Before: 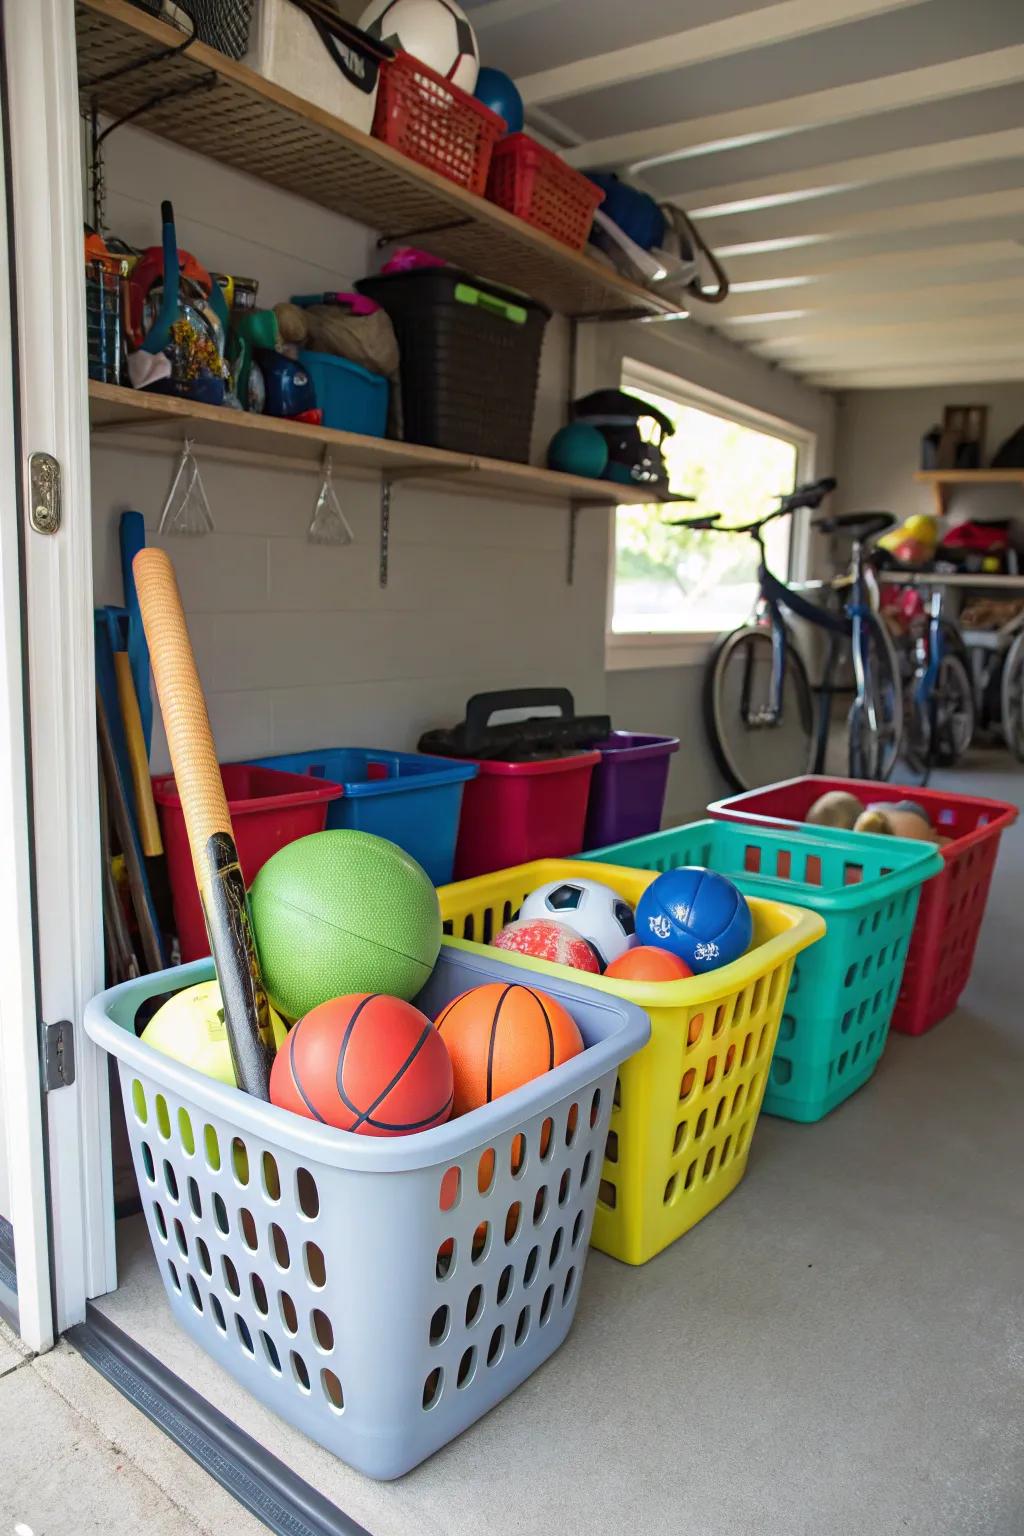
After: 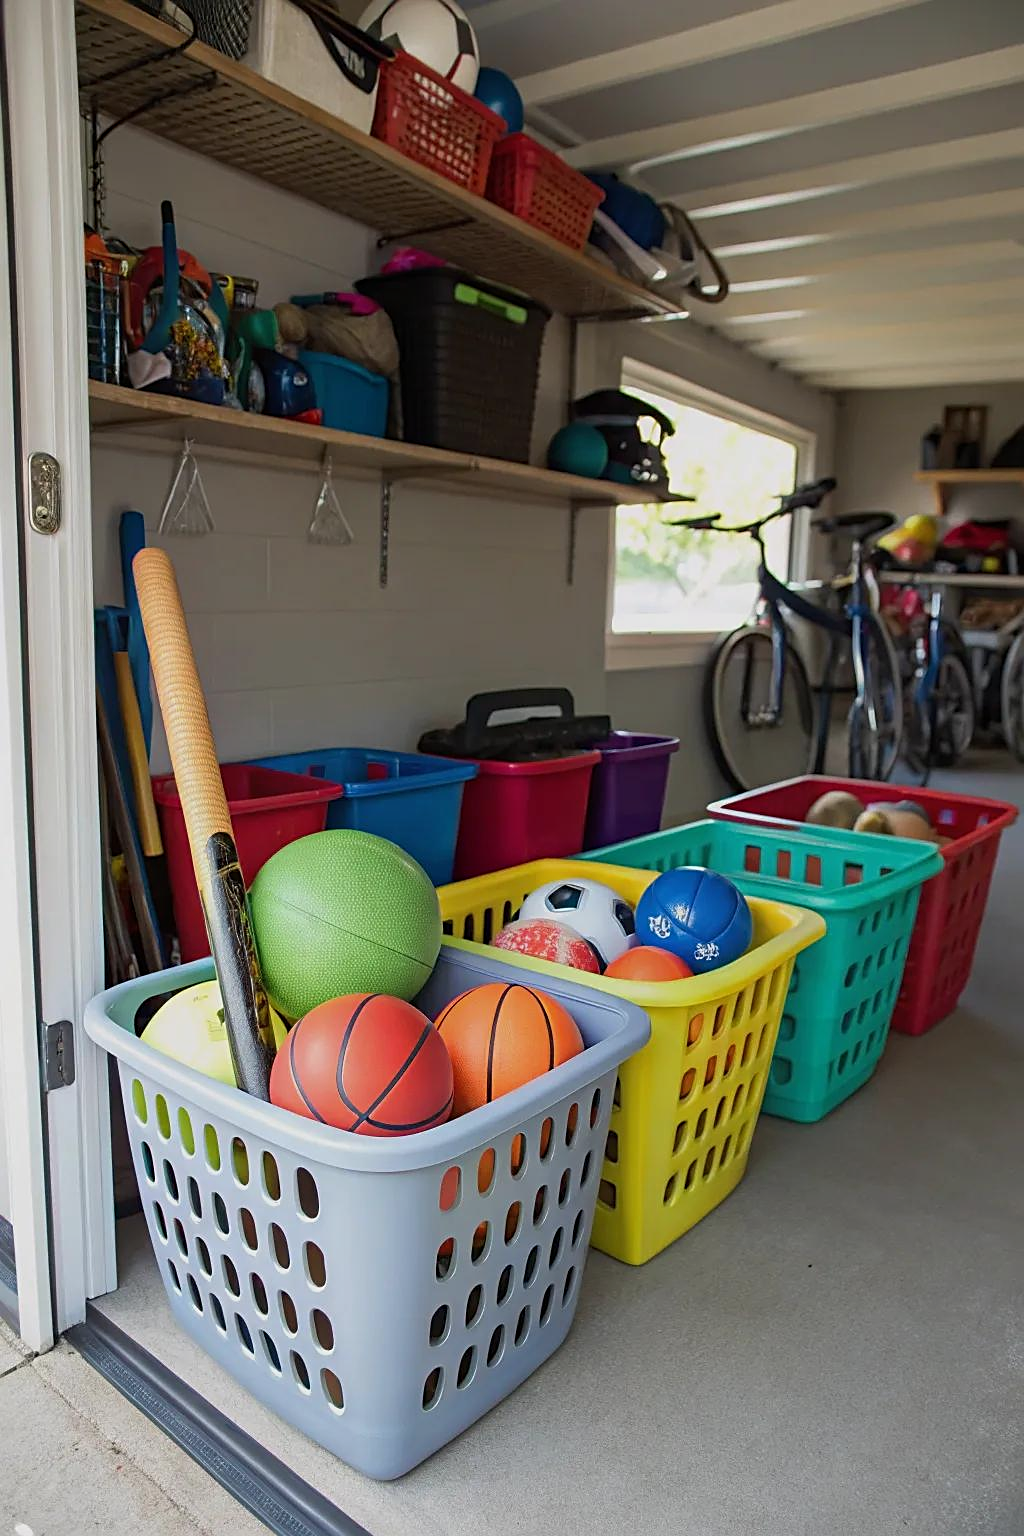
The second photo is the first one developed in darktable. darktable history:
sharpen: amount 0.491
exposure: exposure -0.354 EV, compensate exposure bias true, compensate highlight preservation false
